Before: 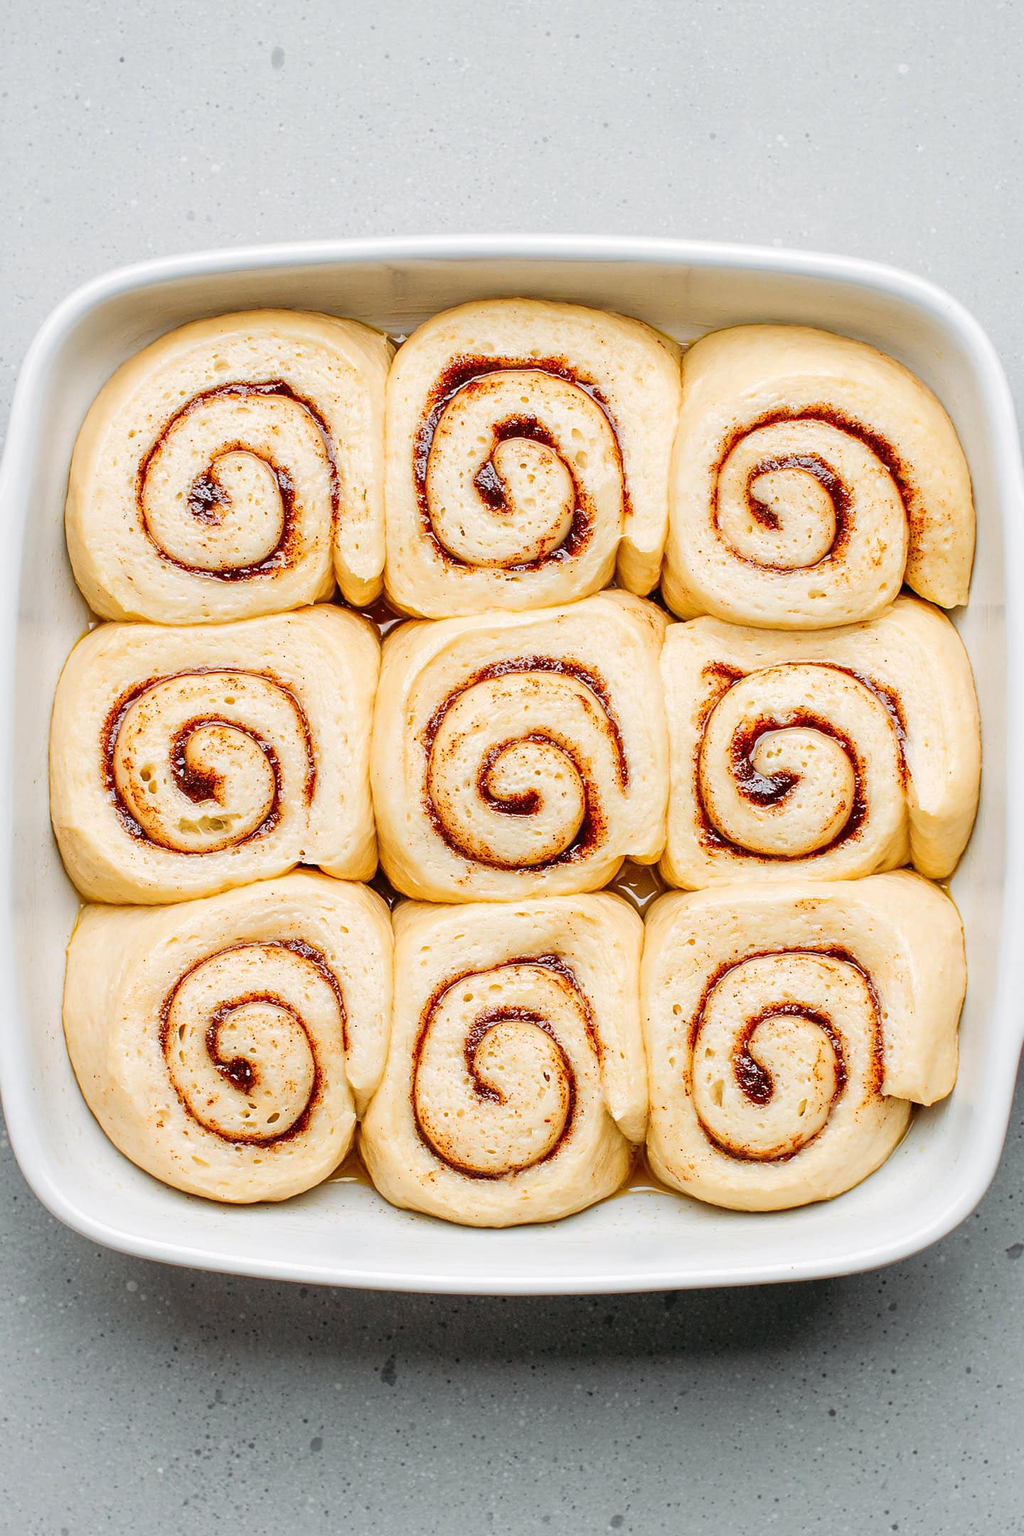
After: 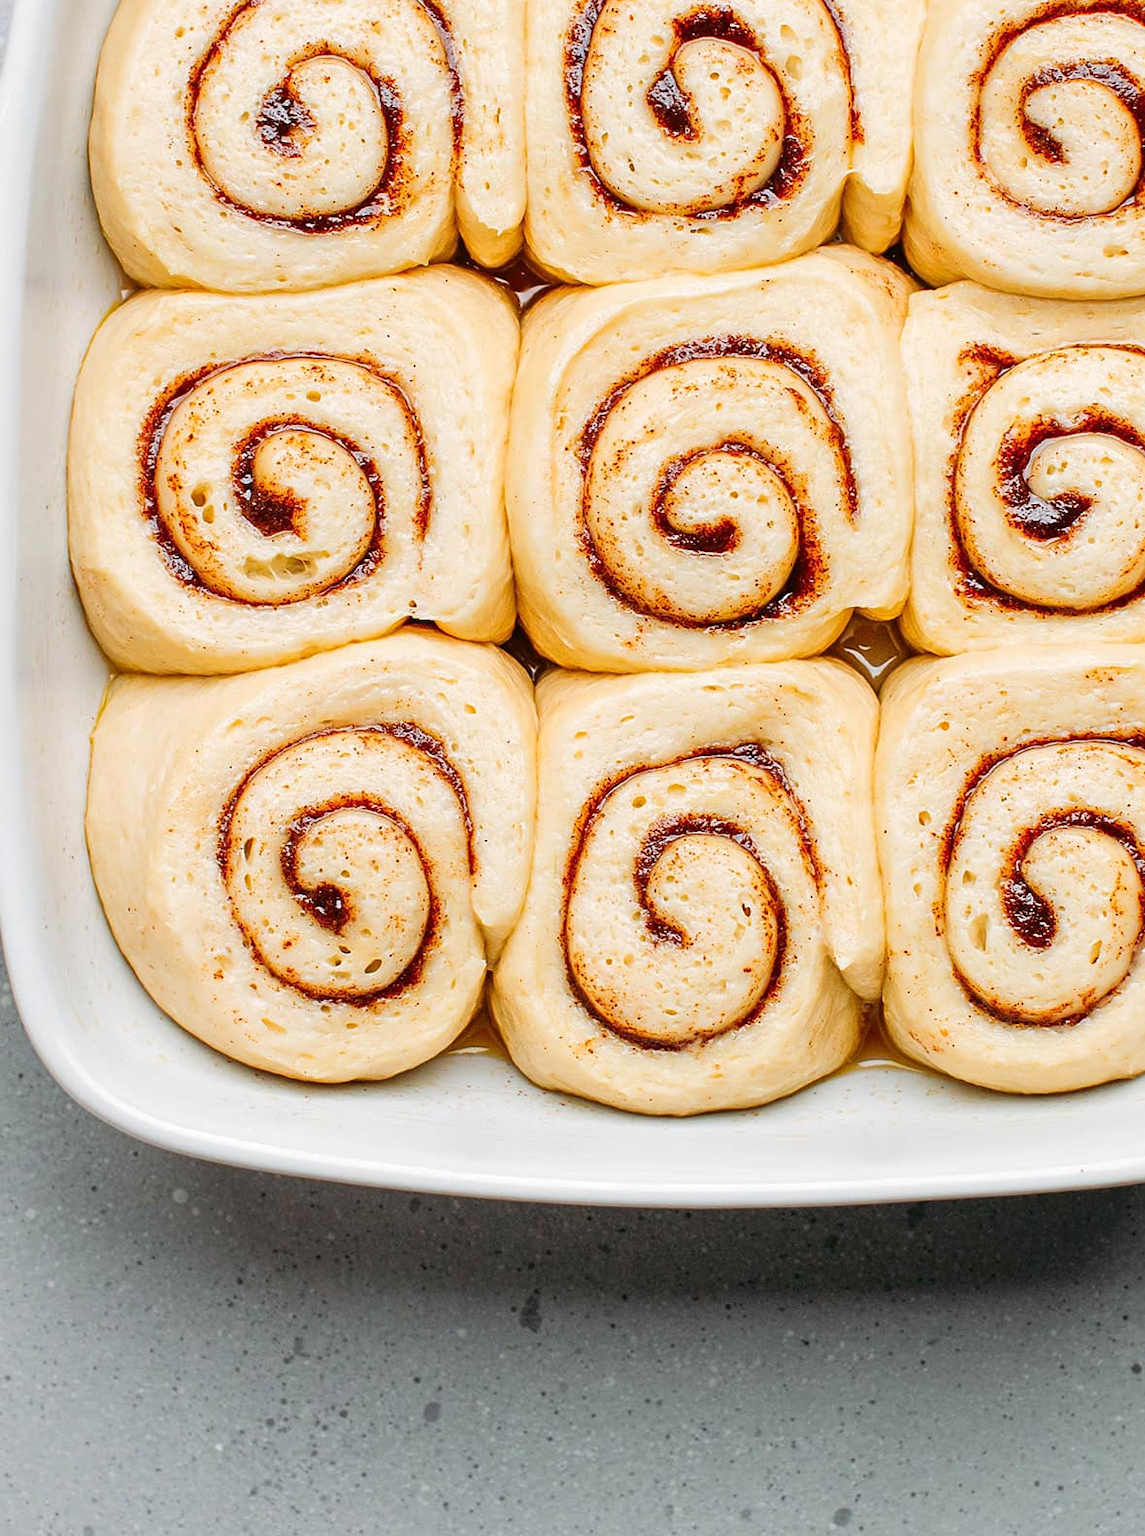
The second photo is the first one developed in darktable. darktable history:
tone equalizer: on, module defaults
crop: top 26.724%, right 17.992%
